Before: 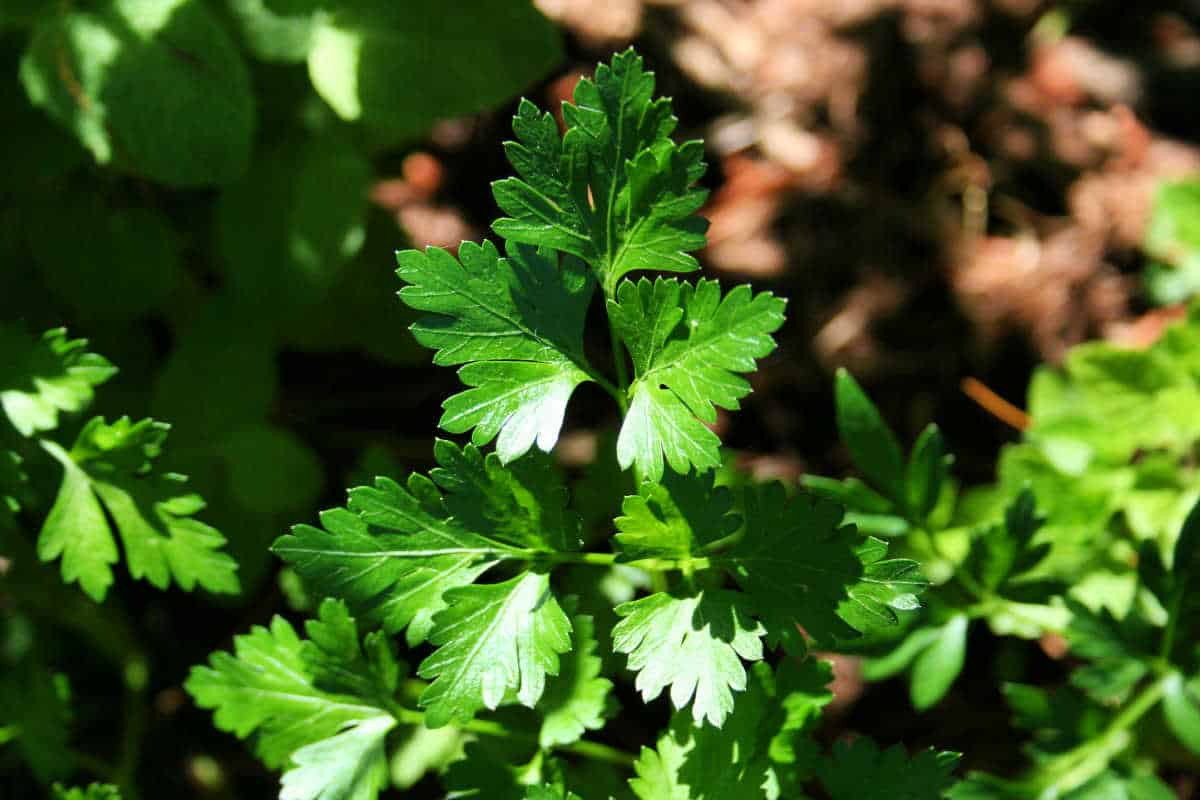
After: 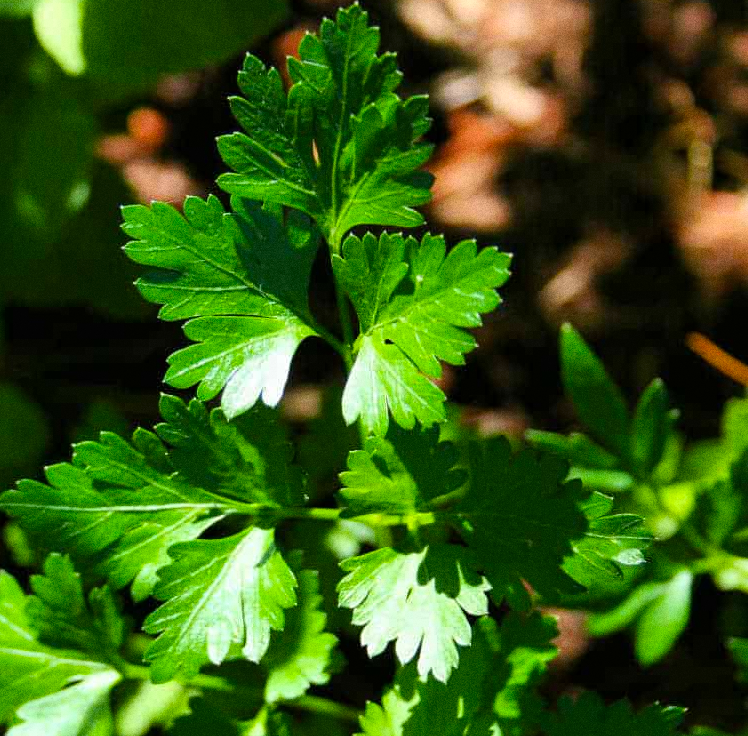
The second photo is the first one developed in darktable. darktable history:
crop and rotate: left 22.918%, top 5.629%, right 14.711%, bottom 2.247%
grain: coarseness 8.68 ISO, strength 31.94%
color balance rgb: perceptual saturation grading › global saturation 20%, global vibrance 10%
